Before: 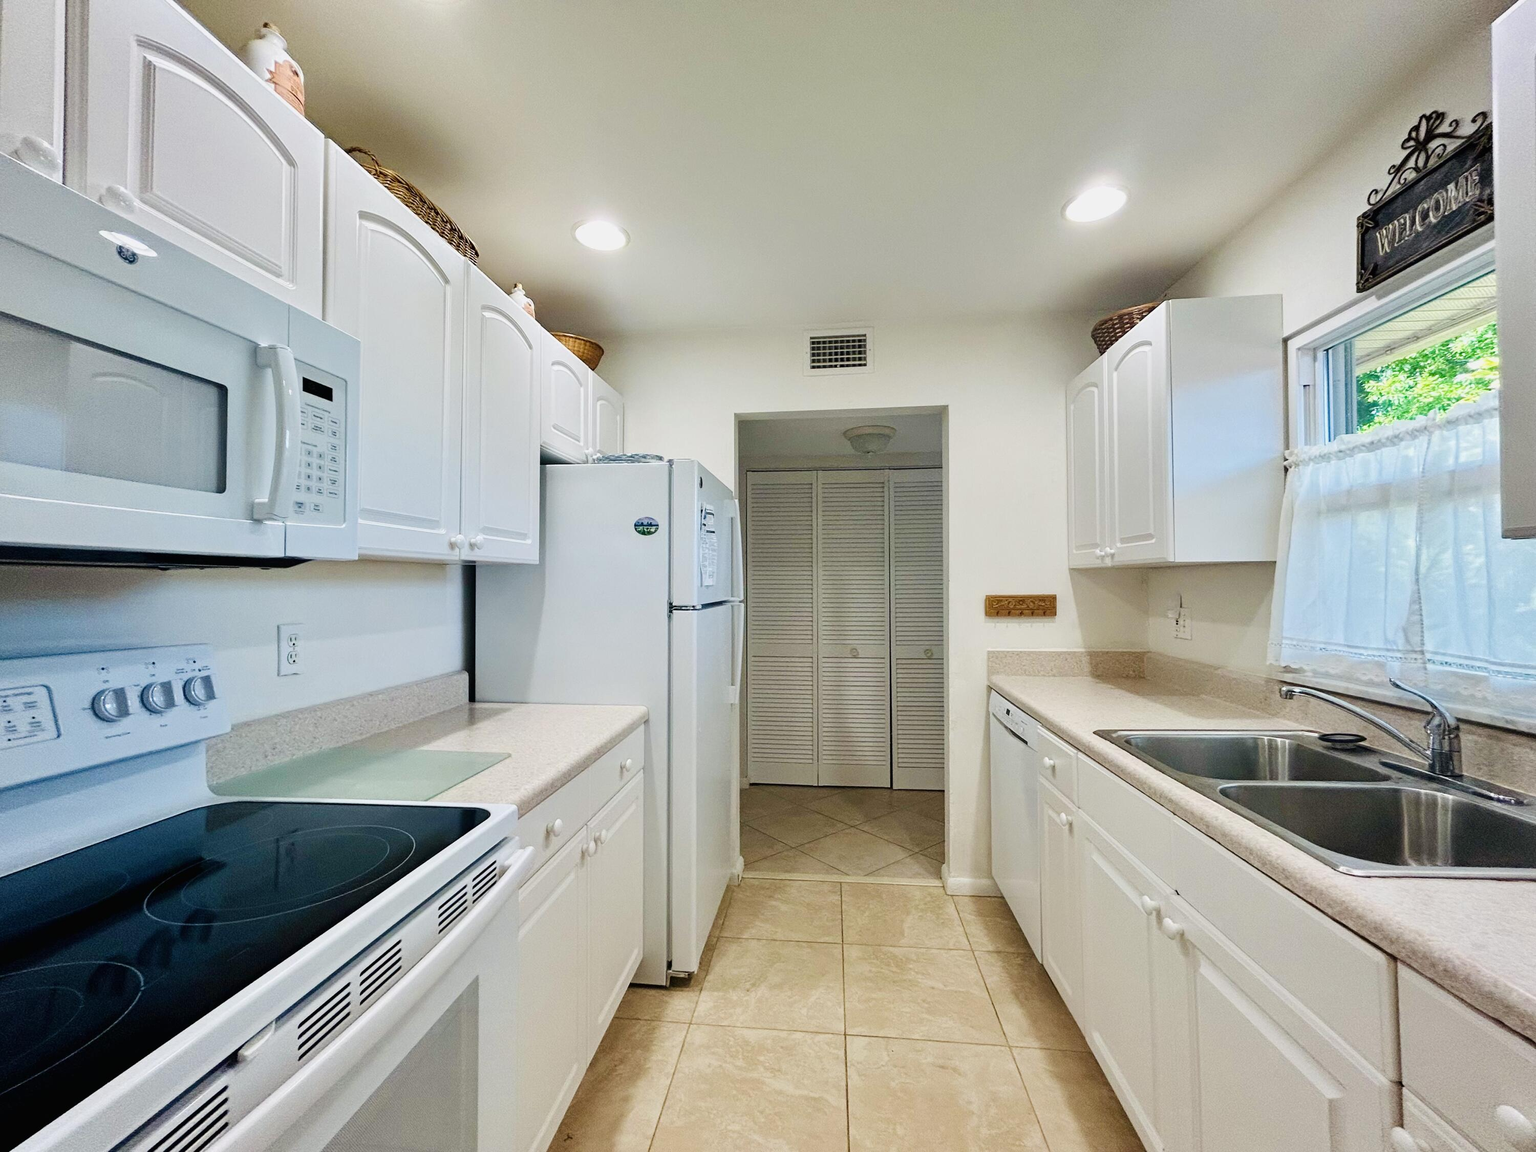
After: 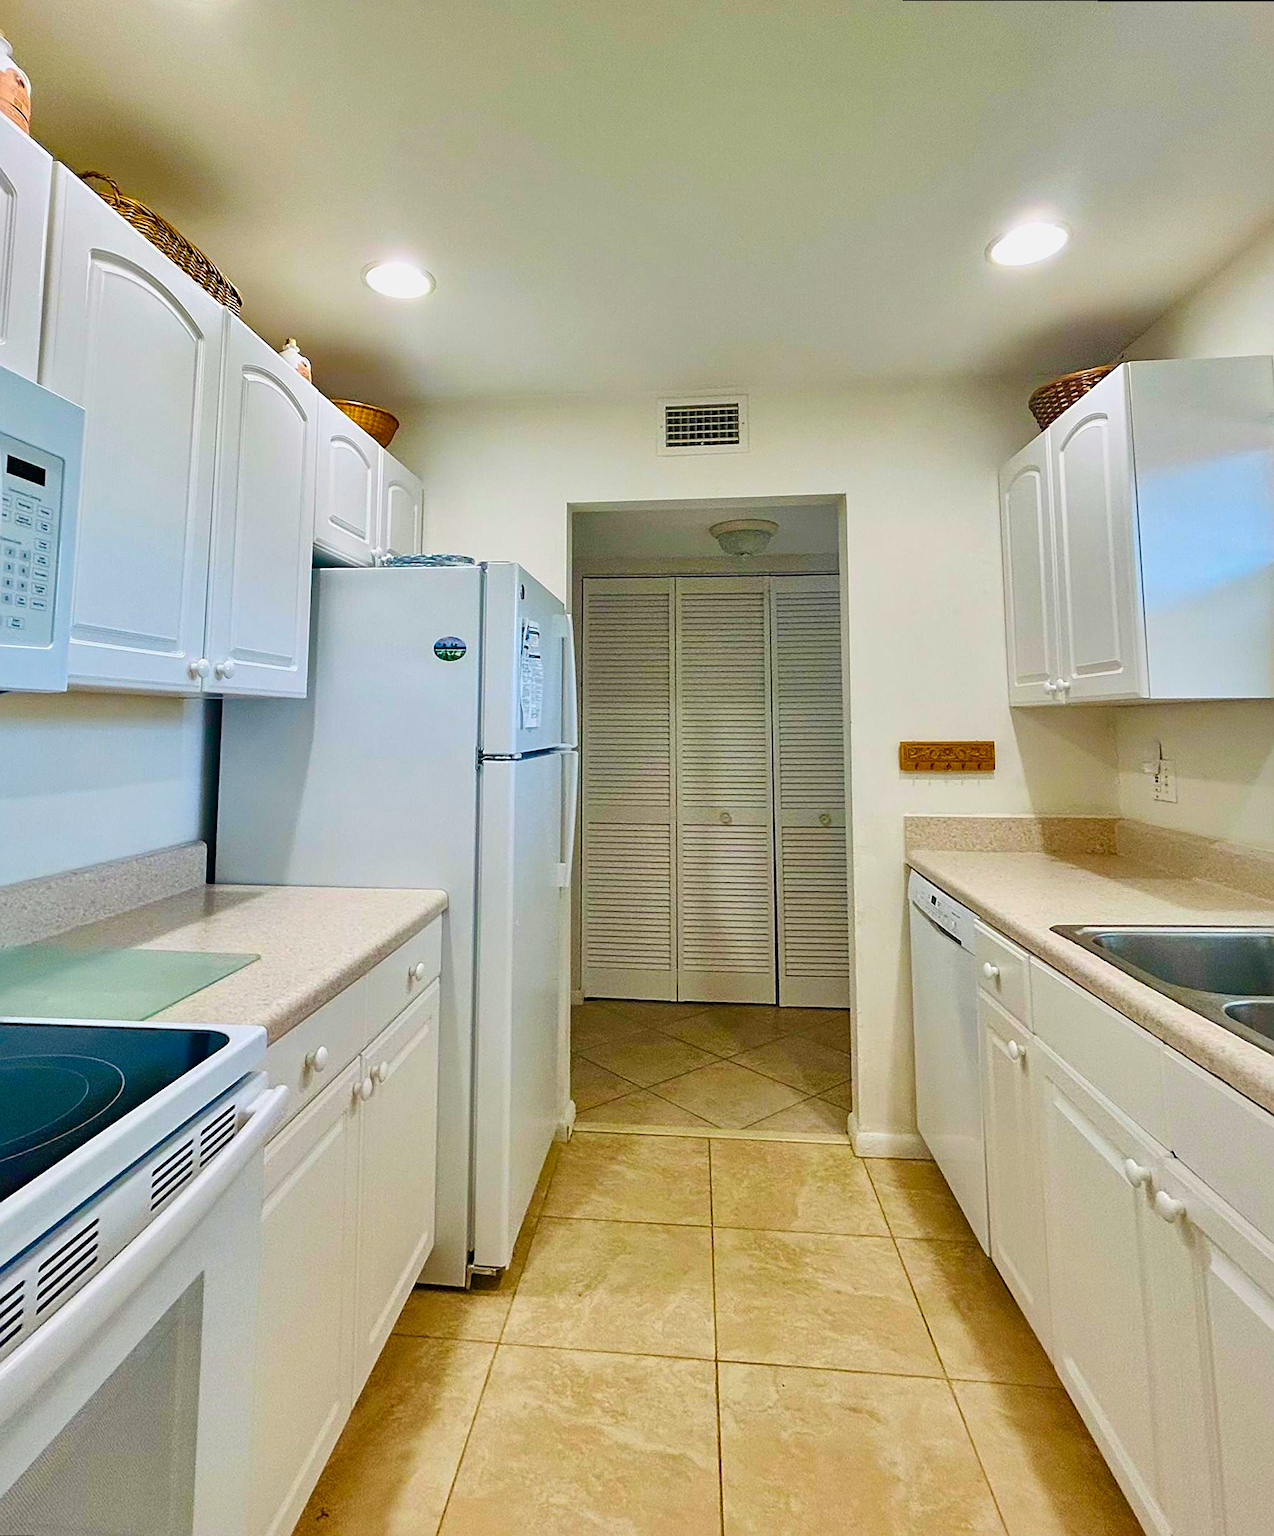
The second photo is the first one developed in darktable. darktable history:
white balance: emerald 1
contrast brightness saturation: contrast 0.16, saturation 0.32
sharpen: on, module defaults
shadows and highlights: on, module defaults
color balance rgb: perceptual saturation grading › global saturation 30%, global vibrance 10%
crop and rotate: left 17.732%, right 15.423%
rotate and perspective: rotation 0.215°, lens shift (vertical) -0.139, crop left 0.069, crop right 0.939, crop top 0.002, crop bottom 0.996
